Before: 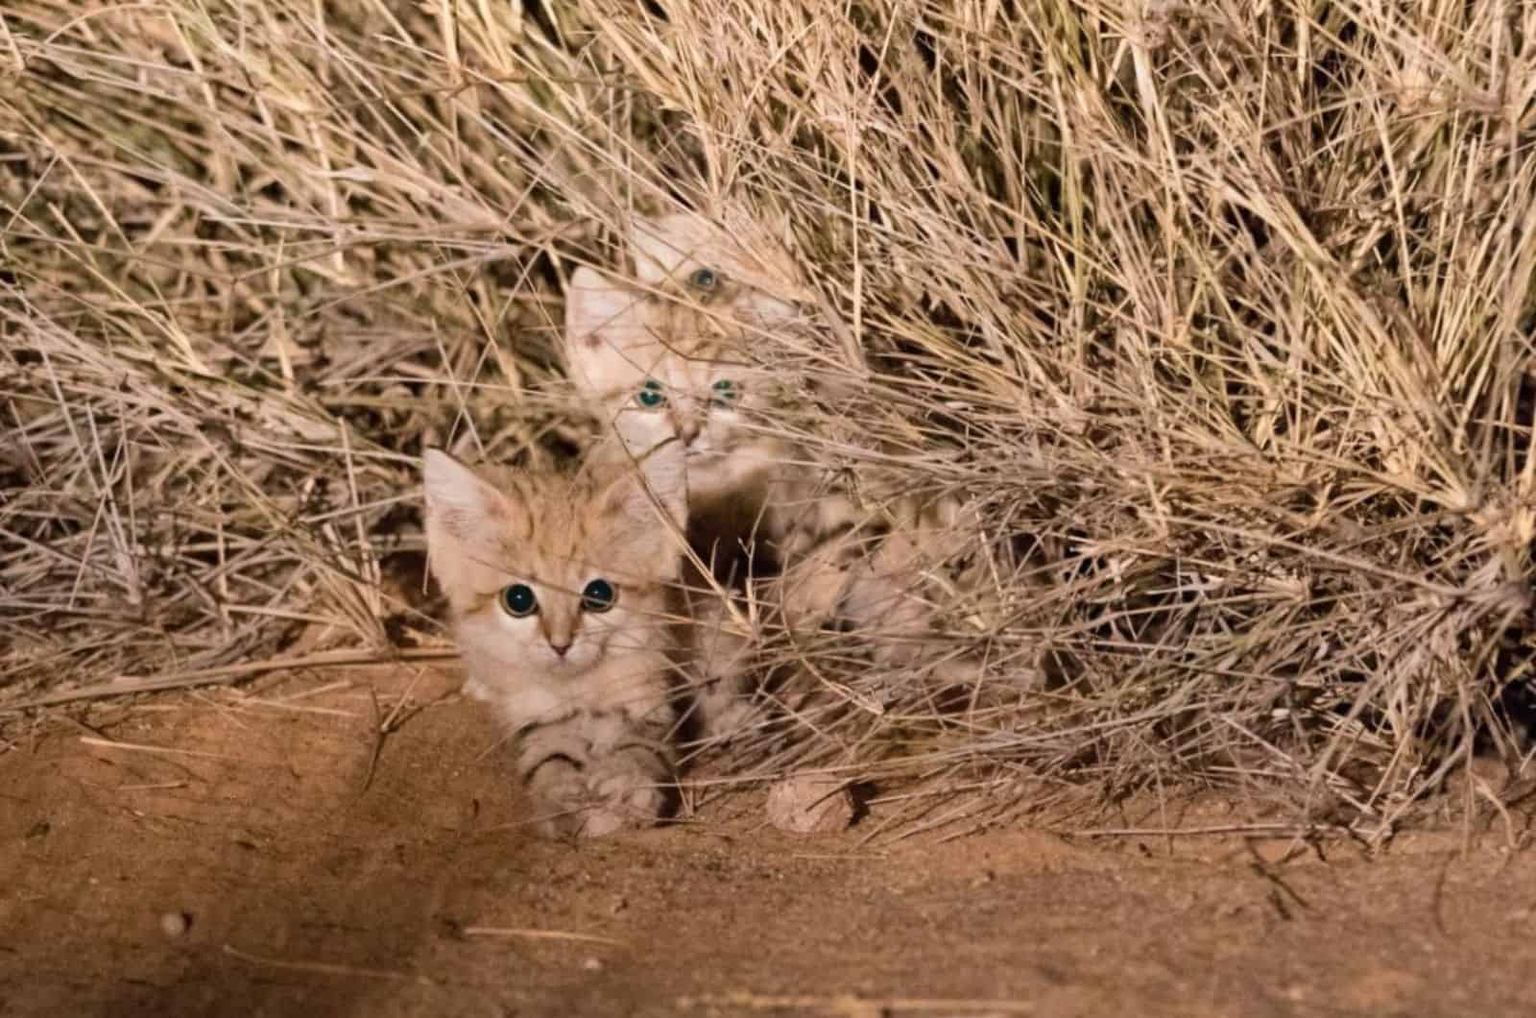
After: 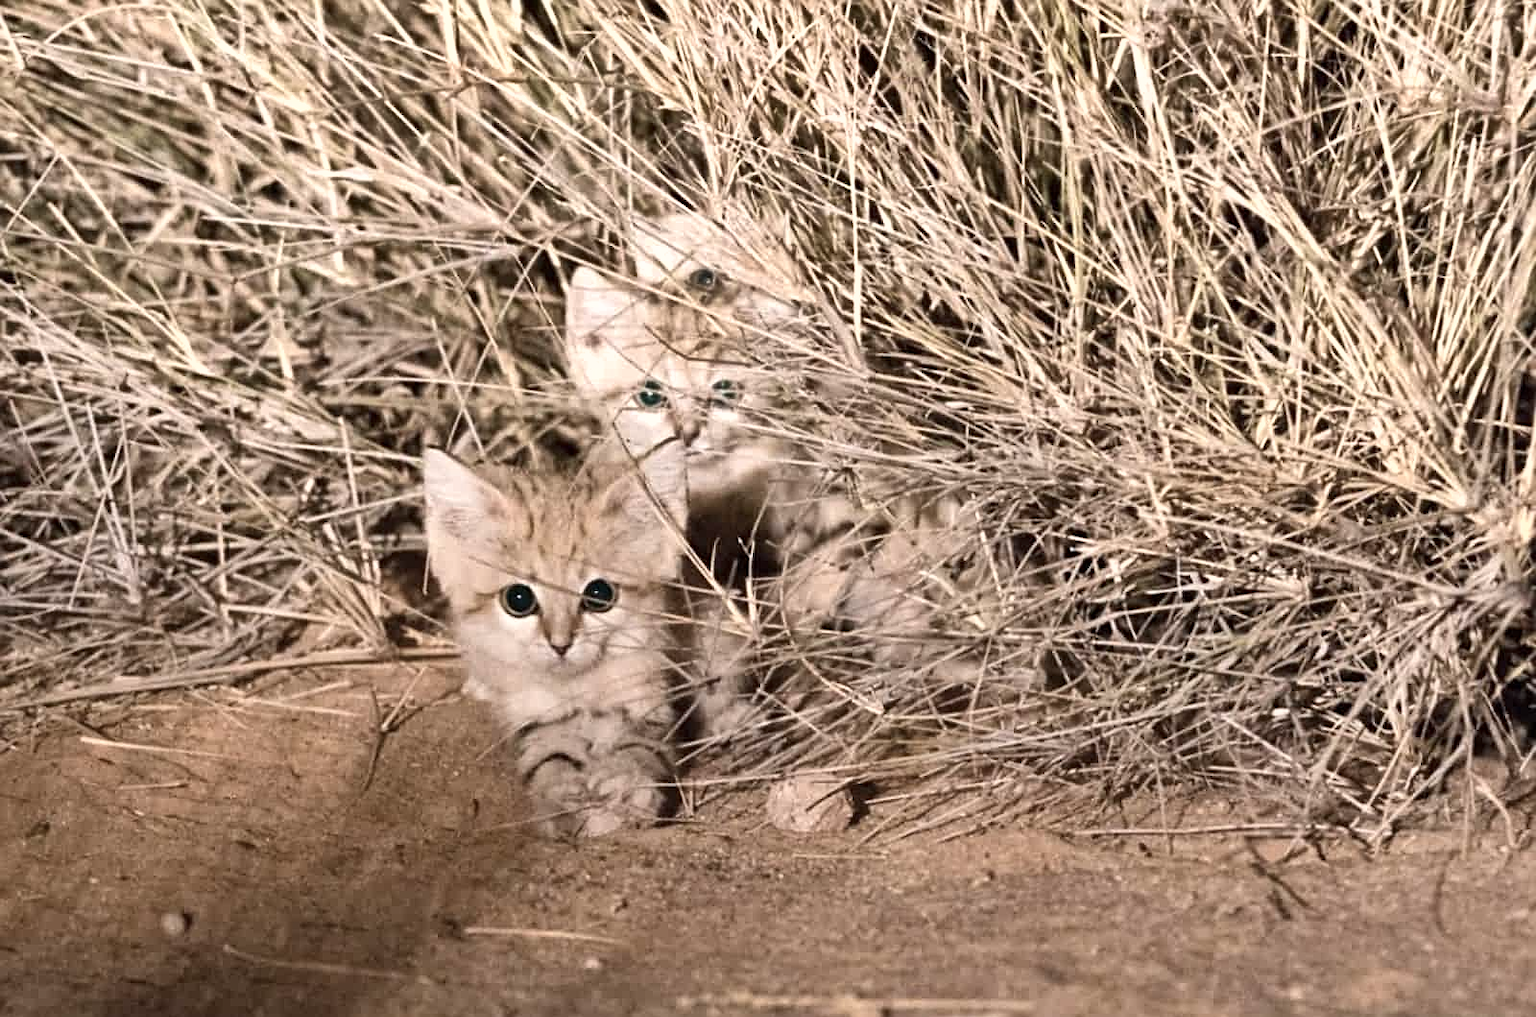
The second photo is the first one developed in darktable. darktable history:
contrast brightness saturation: contrast 0.104, saturation -0.377
exposure: exposure 0.568 EV, compensate exposure bias true, compensate highlight preservation false
sharpen: on, module defaults
shadows and highlights: radius 107.46, shadows 23.93, highlights -57.54, low approximation 0.01, soften with gaussian
